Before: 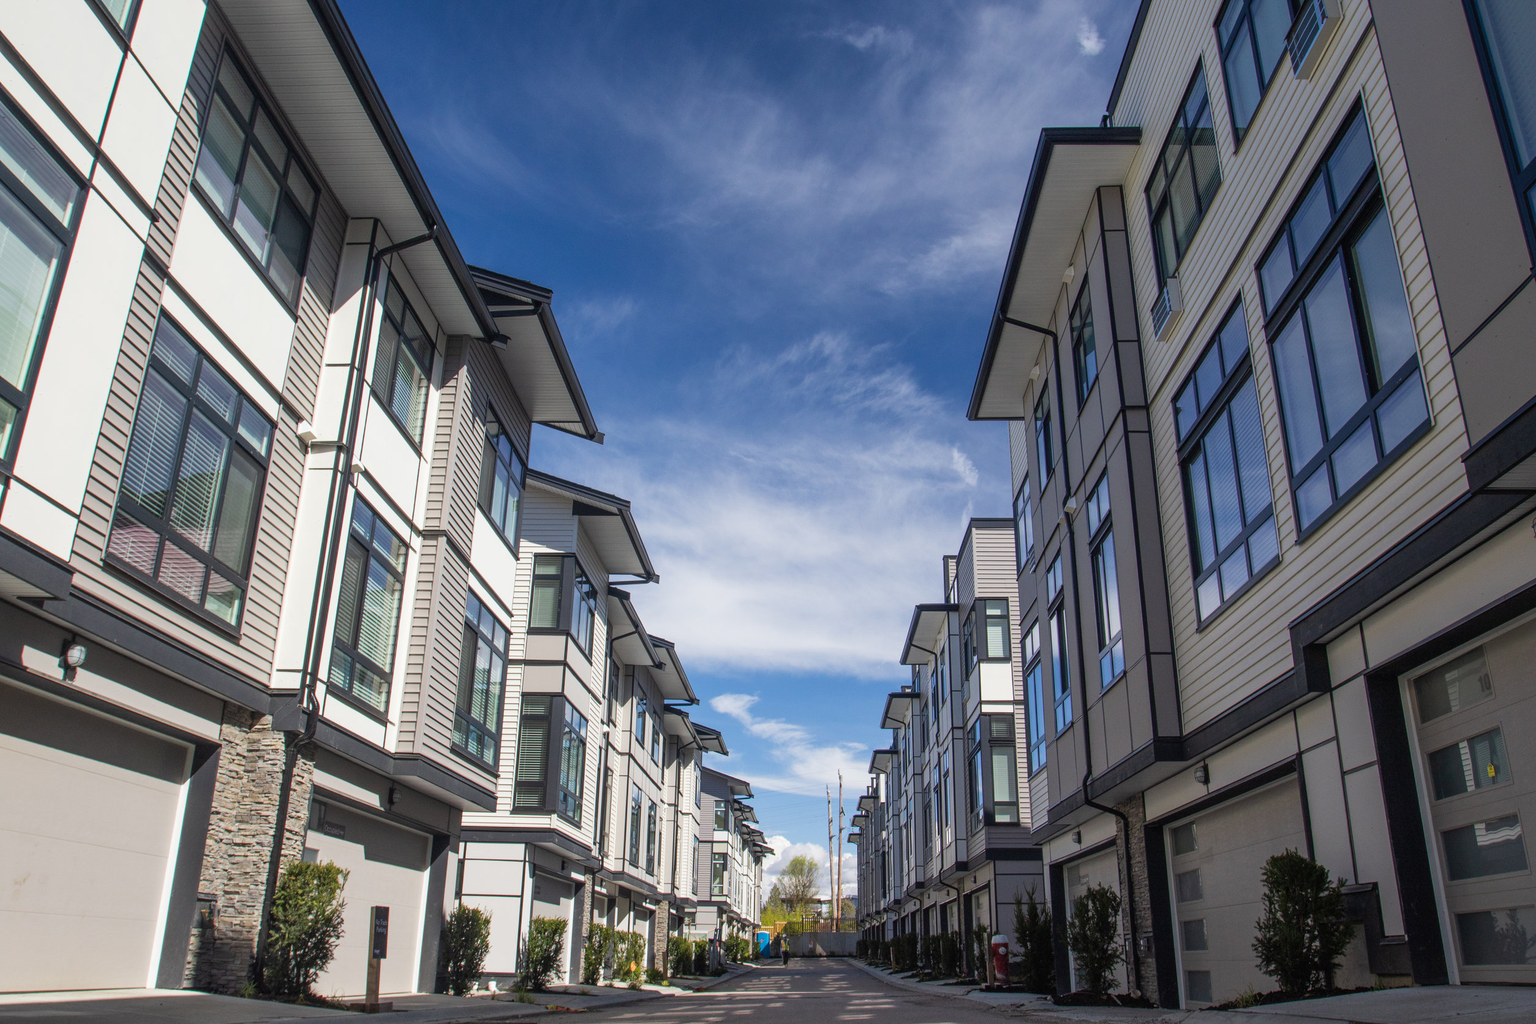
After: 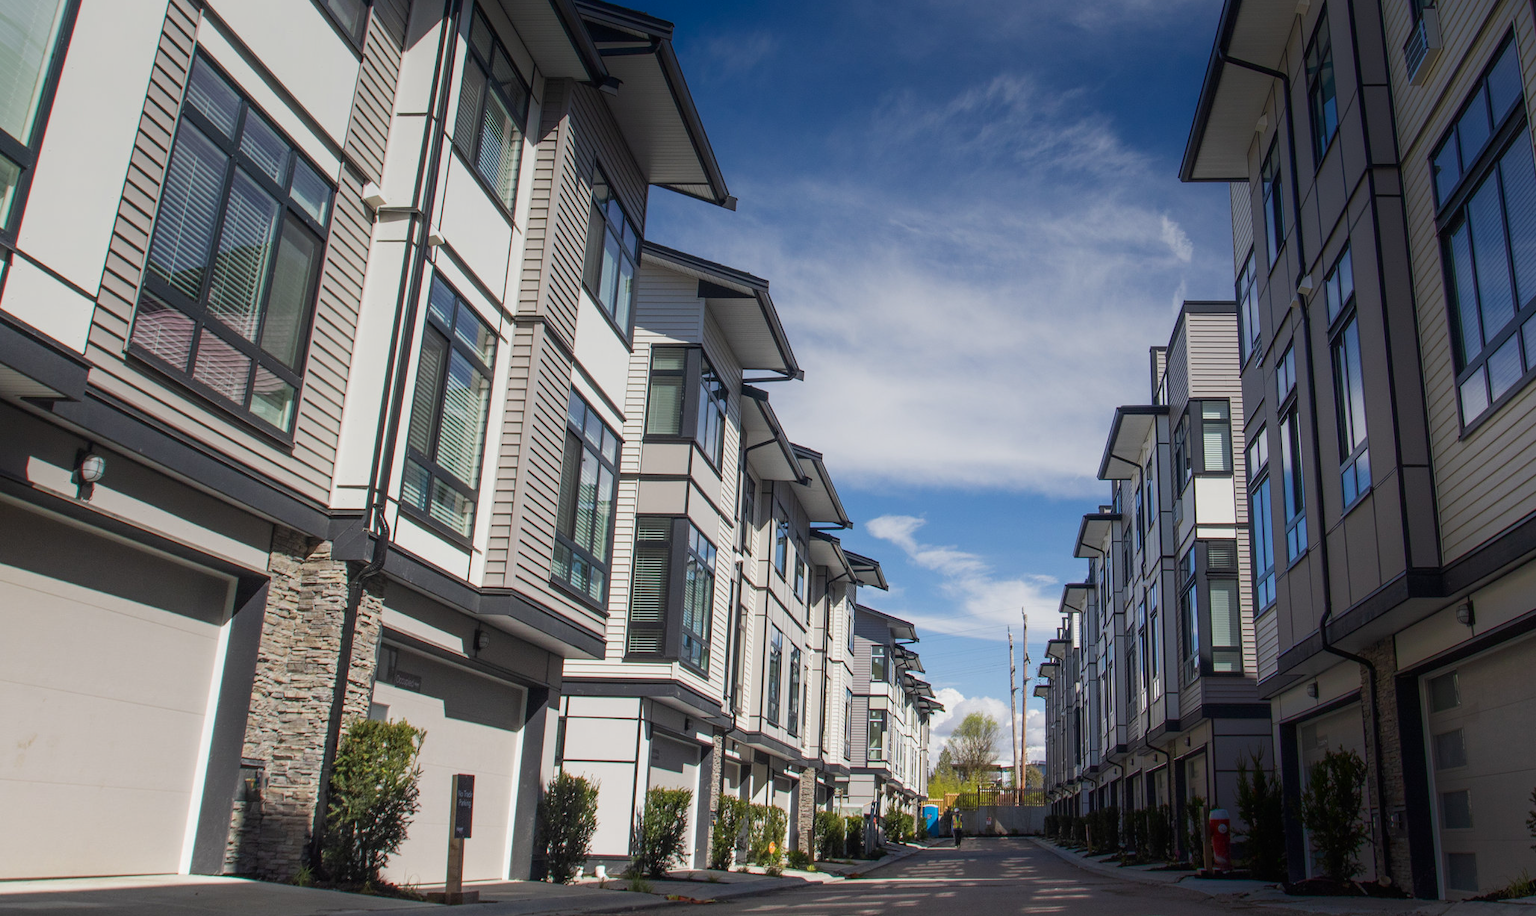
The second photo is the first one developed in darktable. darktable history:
shadows and highlights: shadows -70, highlights 35, soften with gaussian
graduated density: rotation -0.352°, offset 57.64
crop: top 26.531%, right 17.959%
